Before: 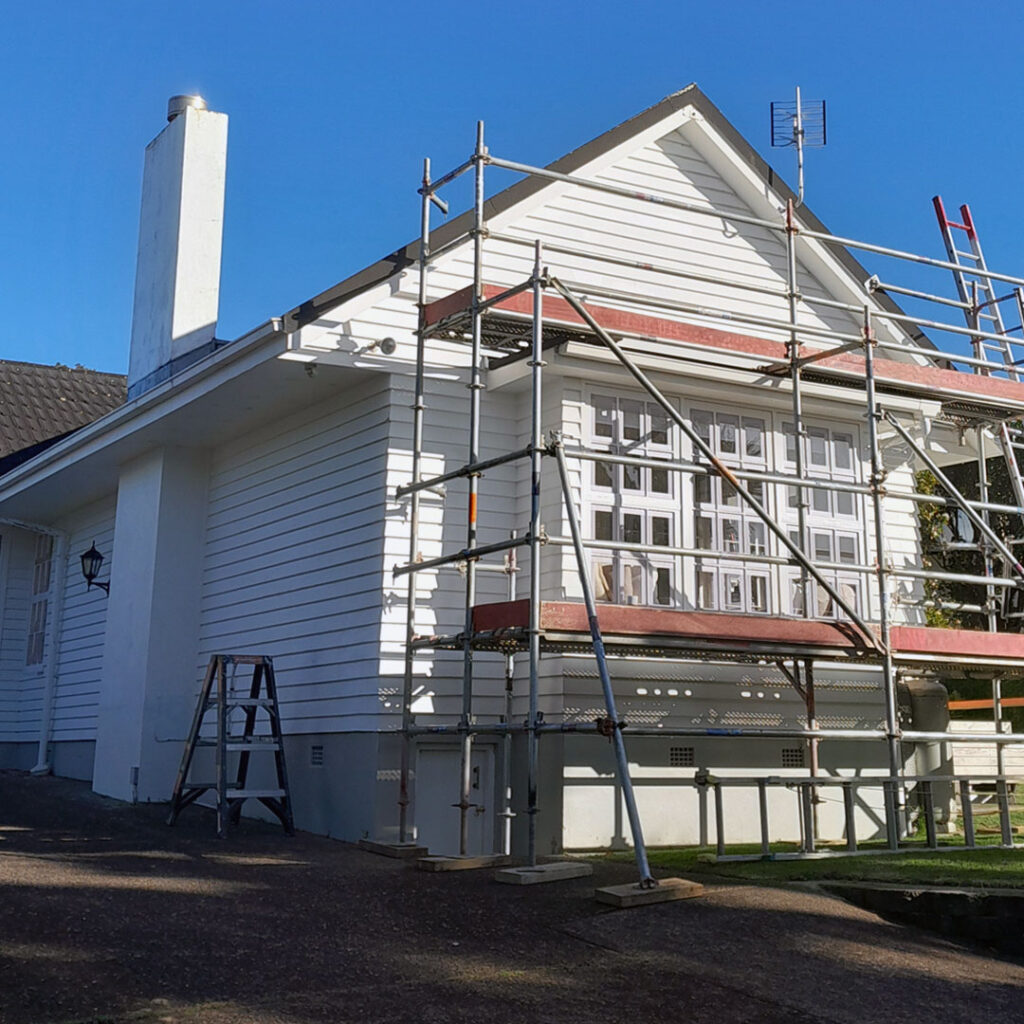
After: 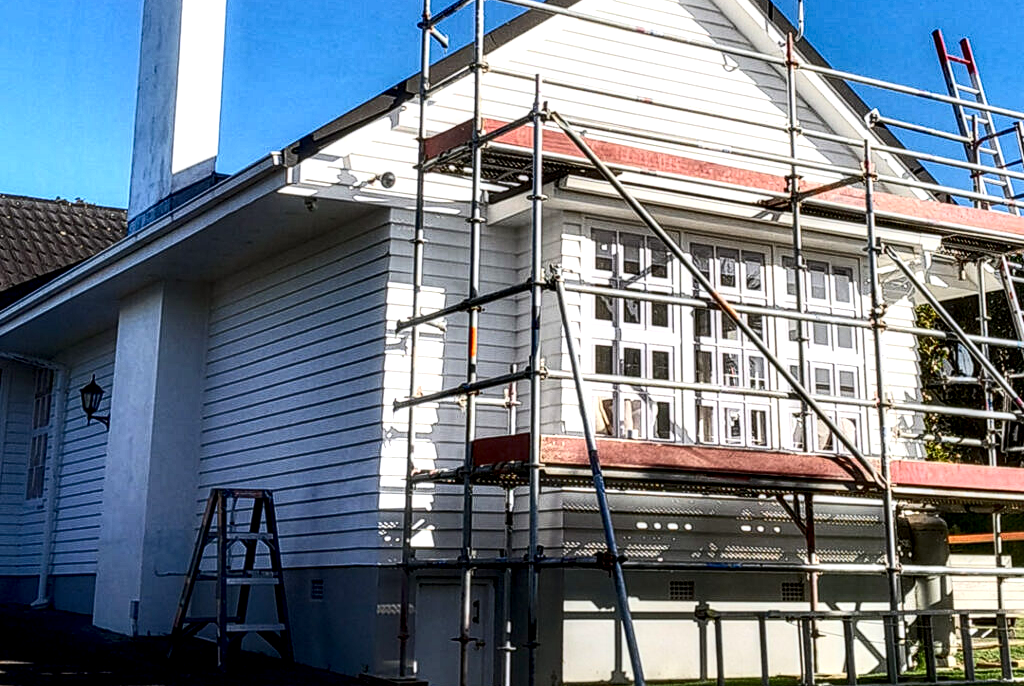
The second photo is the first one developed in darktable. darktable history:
tone equalizer: edges refinement/feathering 500, mask exposure compensation -1.57 EV, preserve details no
crop: top 16.258%, bottom 16.748%
contrast brightness saturation: contrast 0.406, brightness 0.1, saturation 0.205
contrast equalizer: y [[0.5, 0.486, 0.447, 0.446, 0.489, 0.5], [0.5 ×6], [0.5 ×6], [0 ×6], [0 ×6]]
local contrast: highlights 18%, detail 185%
